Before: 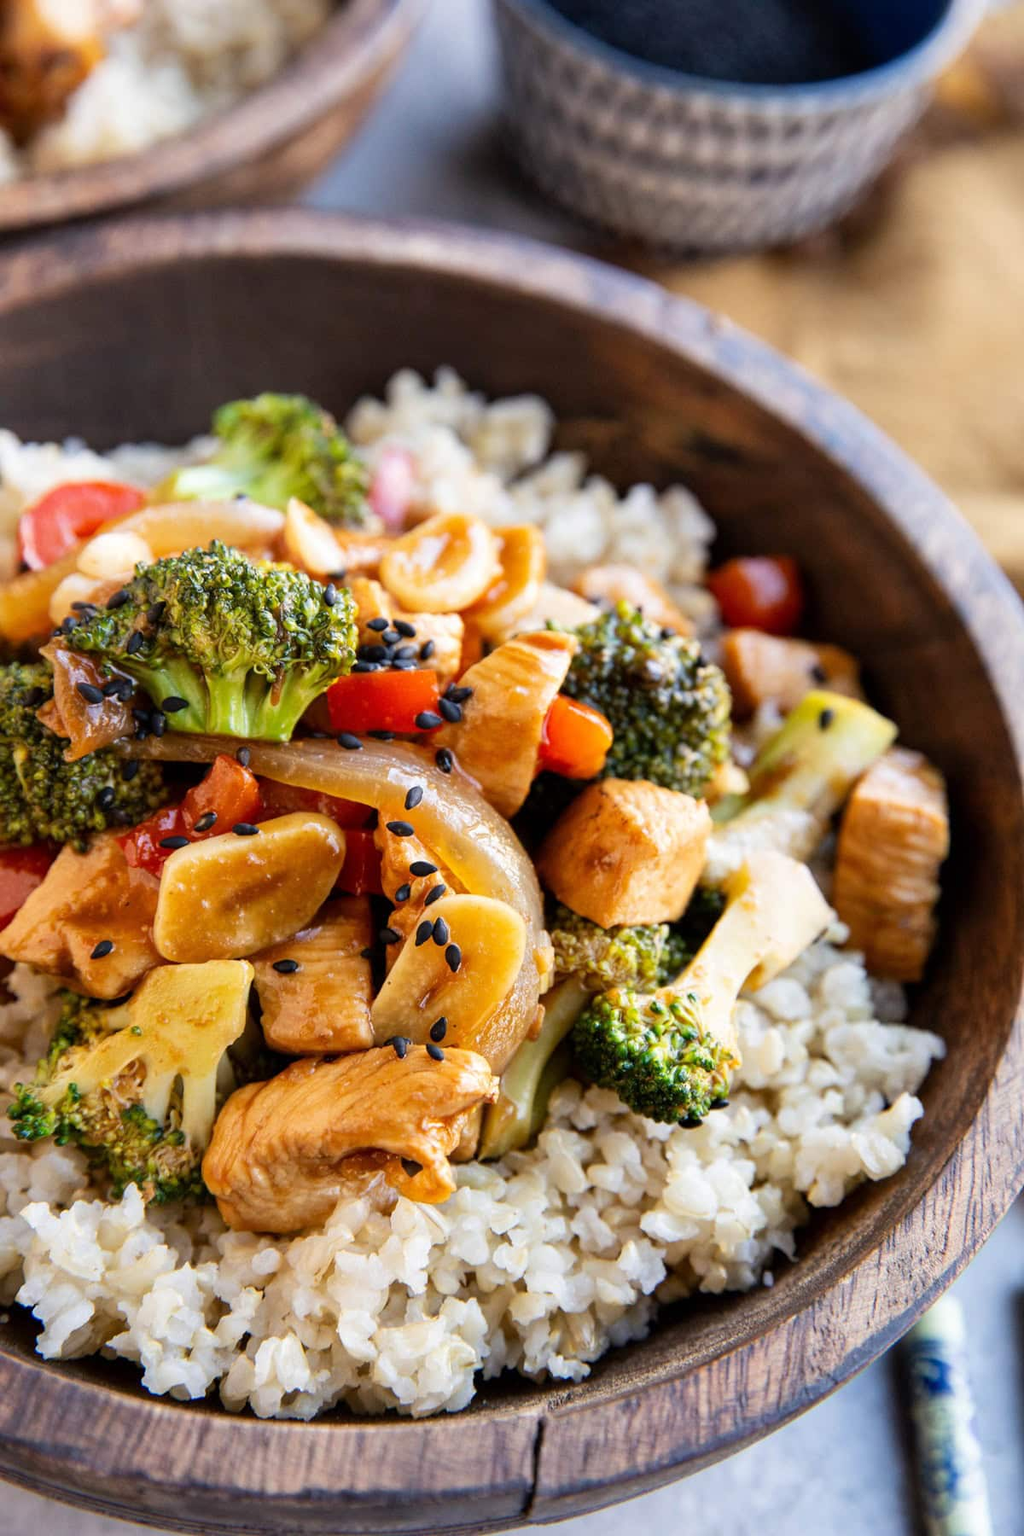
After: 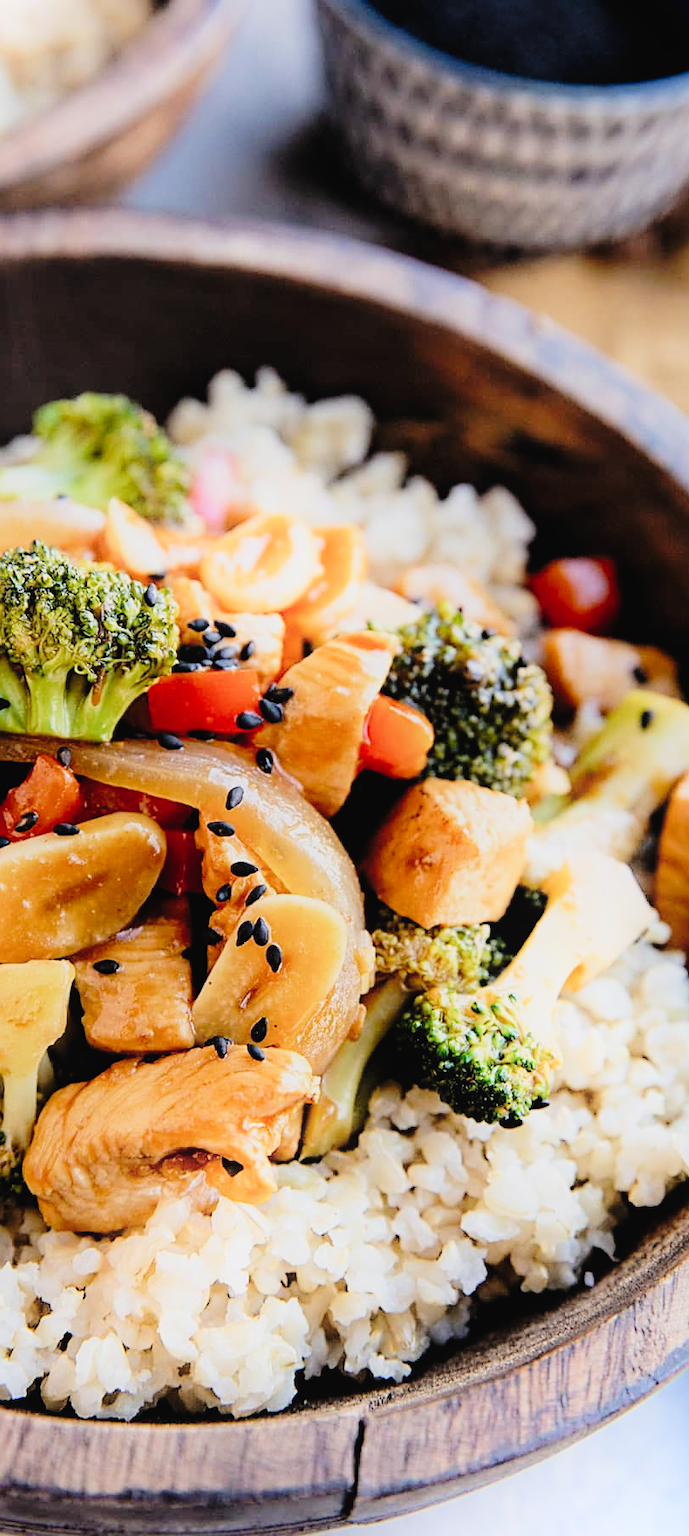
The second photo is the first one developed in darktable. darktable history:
crop and rotate: left 17.541%, right 15.081%
shadows and highlights: shadows -21.34, highlights 98.89, soften with gaussian
sharpen: on, module defaults
filmic rgb: black relative exposure -6.96 EV, white relative exposure 5.67 EV, hardness 2.86, add noise in highlights 0.001, color science v3 (2019), use custom middle-gray values true, contrast in highlights soft
tone curve: curves: ch0 [(0, 0.021) (0.049, 0.044) (0.157, 0.131) (0.359, 0.419) (0.469, 0.544) (0.634, 0.722) (0.839, 0.909) (0.998, 0.978)]; ch1 [(0, 0) (0.437, 0.408) (0.472, 0.47) (0.502, 0.503) (0.527, 0.53) (0.564, 0.573) (0.614, 0.654) (0.669, 0.748) (0.859, 0.899) (1, 1)]; ch2 [(0, 0) (0.33, 0.301) (0.421, 0.443) (0.487, 0.504) (0.502, 0.509) (0.535, 0.537) (0.565, 0.595) (0.608, 0.667) (1, 1)], preserve colors none
